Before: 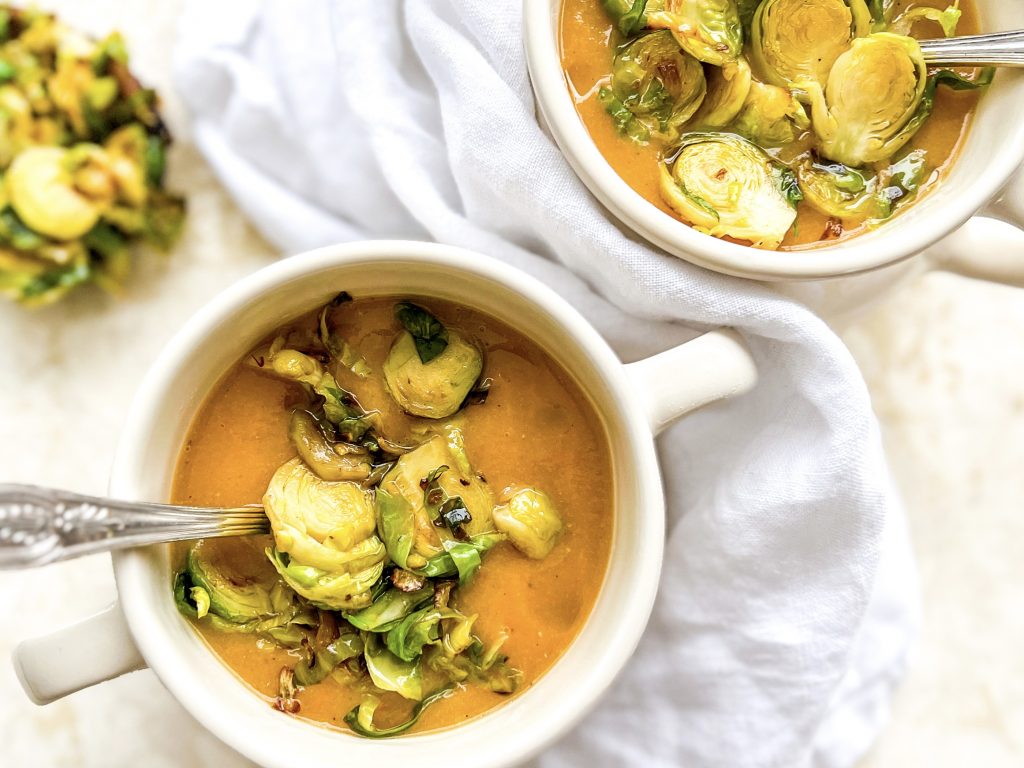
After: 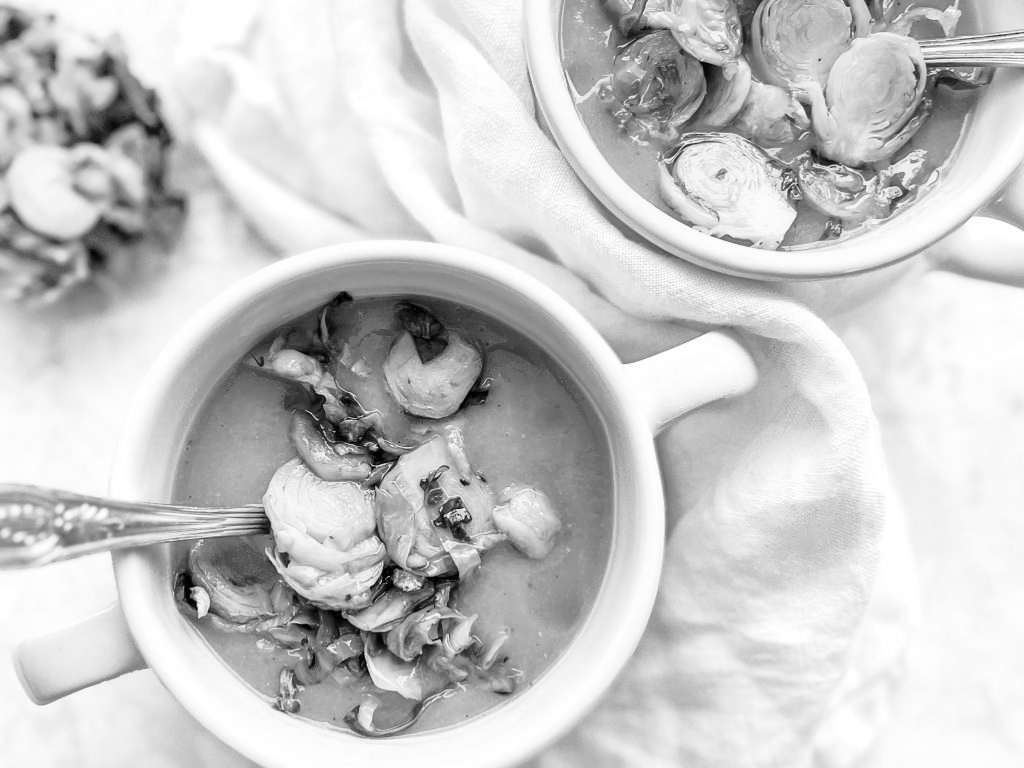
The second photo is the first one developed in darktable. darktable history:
base curve: curves: ch0 [(0, 0) (0.032, 0.025) (0.121, 0.166) (0.206, 0.329) (0.605, 0.79) (1, 1)], preserve colors none
monochrome: on, module defaults
shadows and highlights: on, module defaults
